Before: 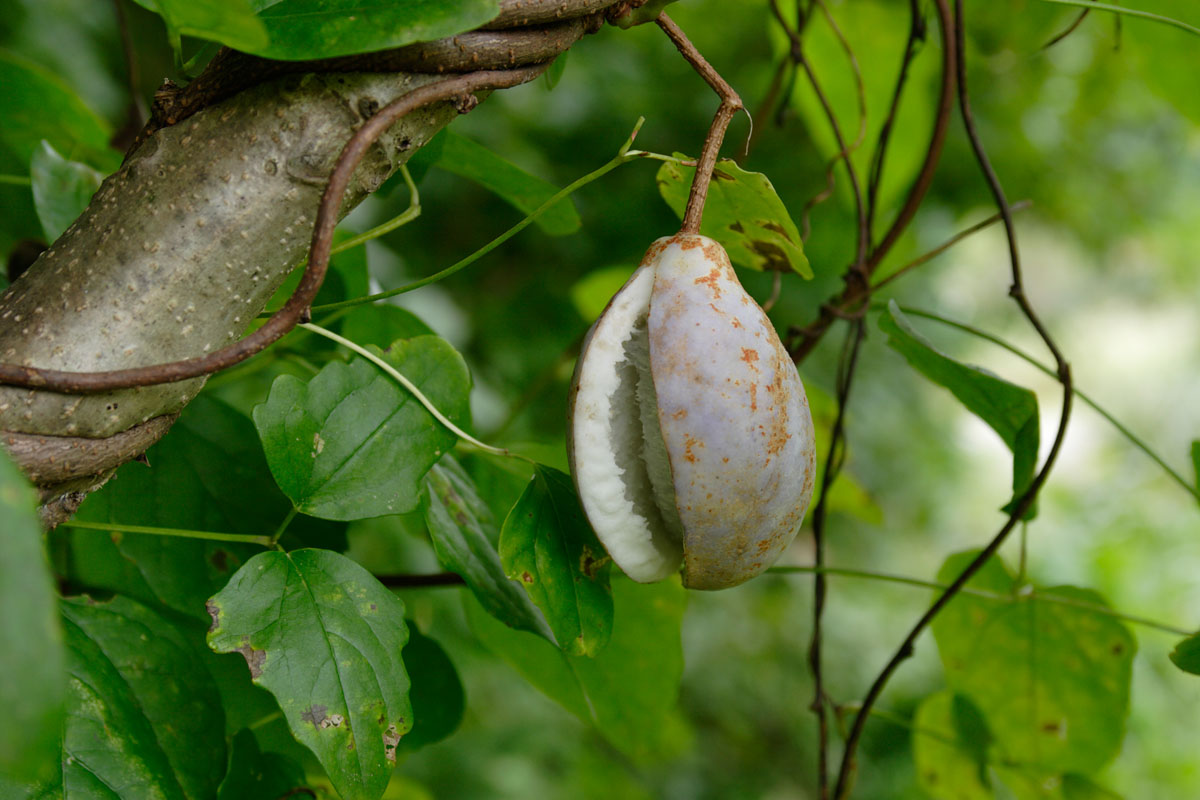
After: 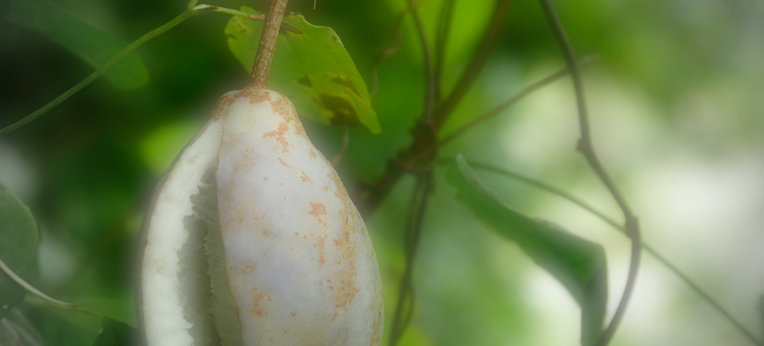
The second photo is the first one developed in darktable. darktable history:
crop: left 36.005%, top 18.293%, right 0.31%, bottom 38.444%
color correction: highlights a* -4.73, highlights b* 5.06, saturation 0.97
tone equalizer: on, module defaults
soften: on, module defaults
vignetting: fall-off start 67.15%, brightness -0.442, saturation -0.691, width/height ratio 1.011, unbound false
